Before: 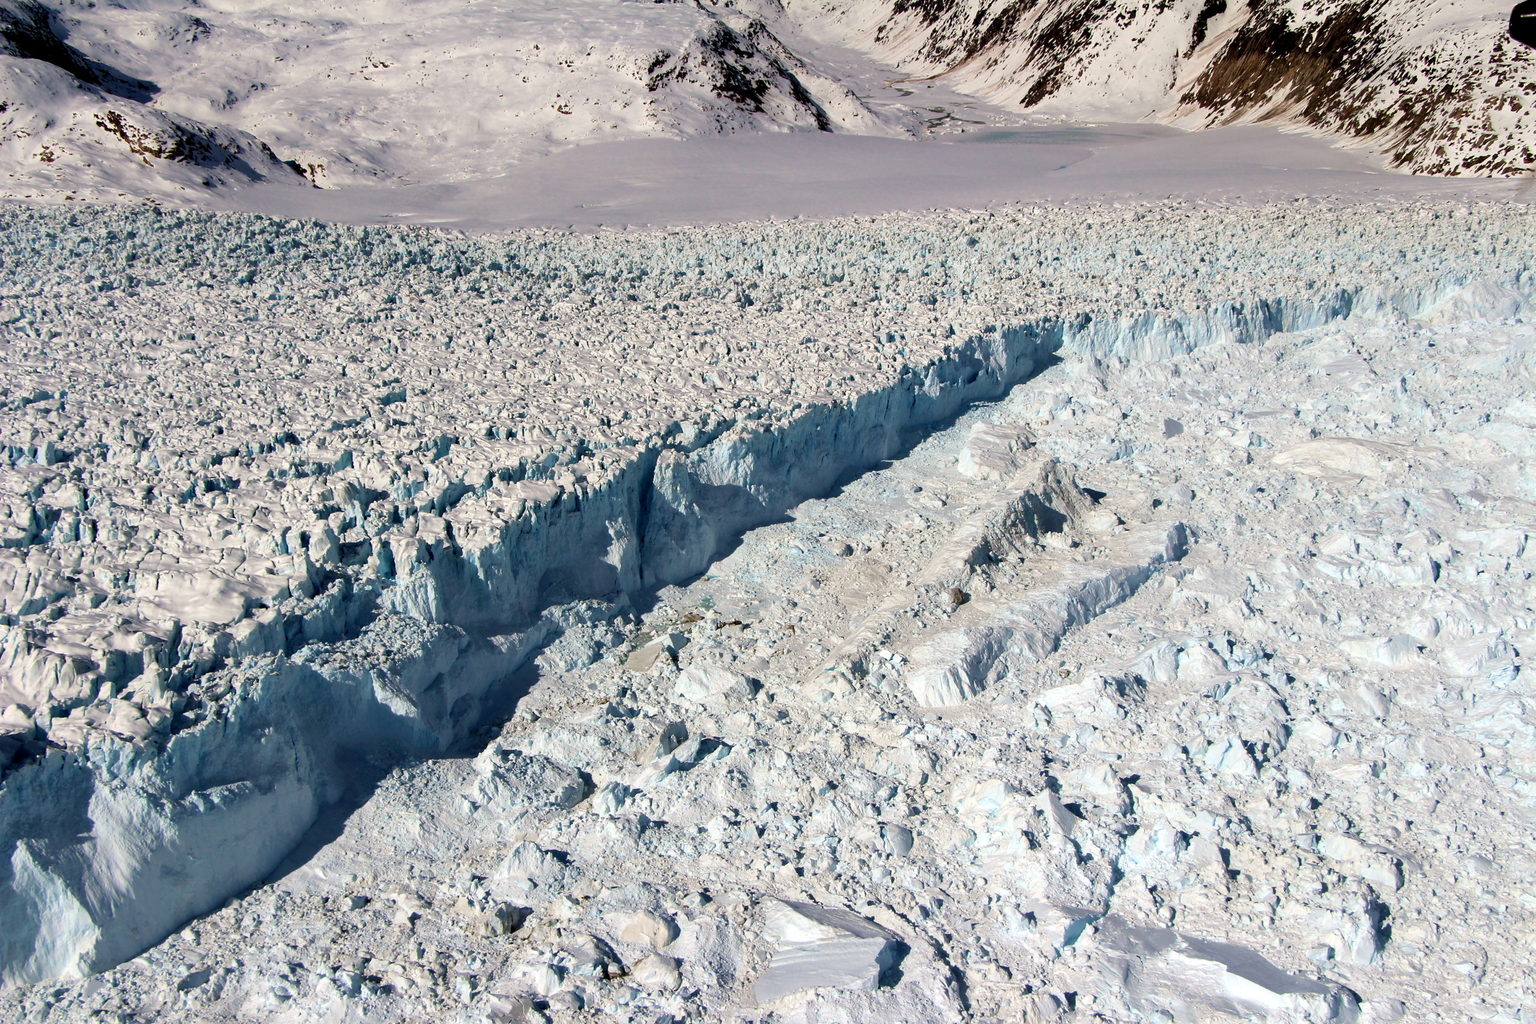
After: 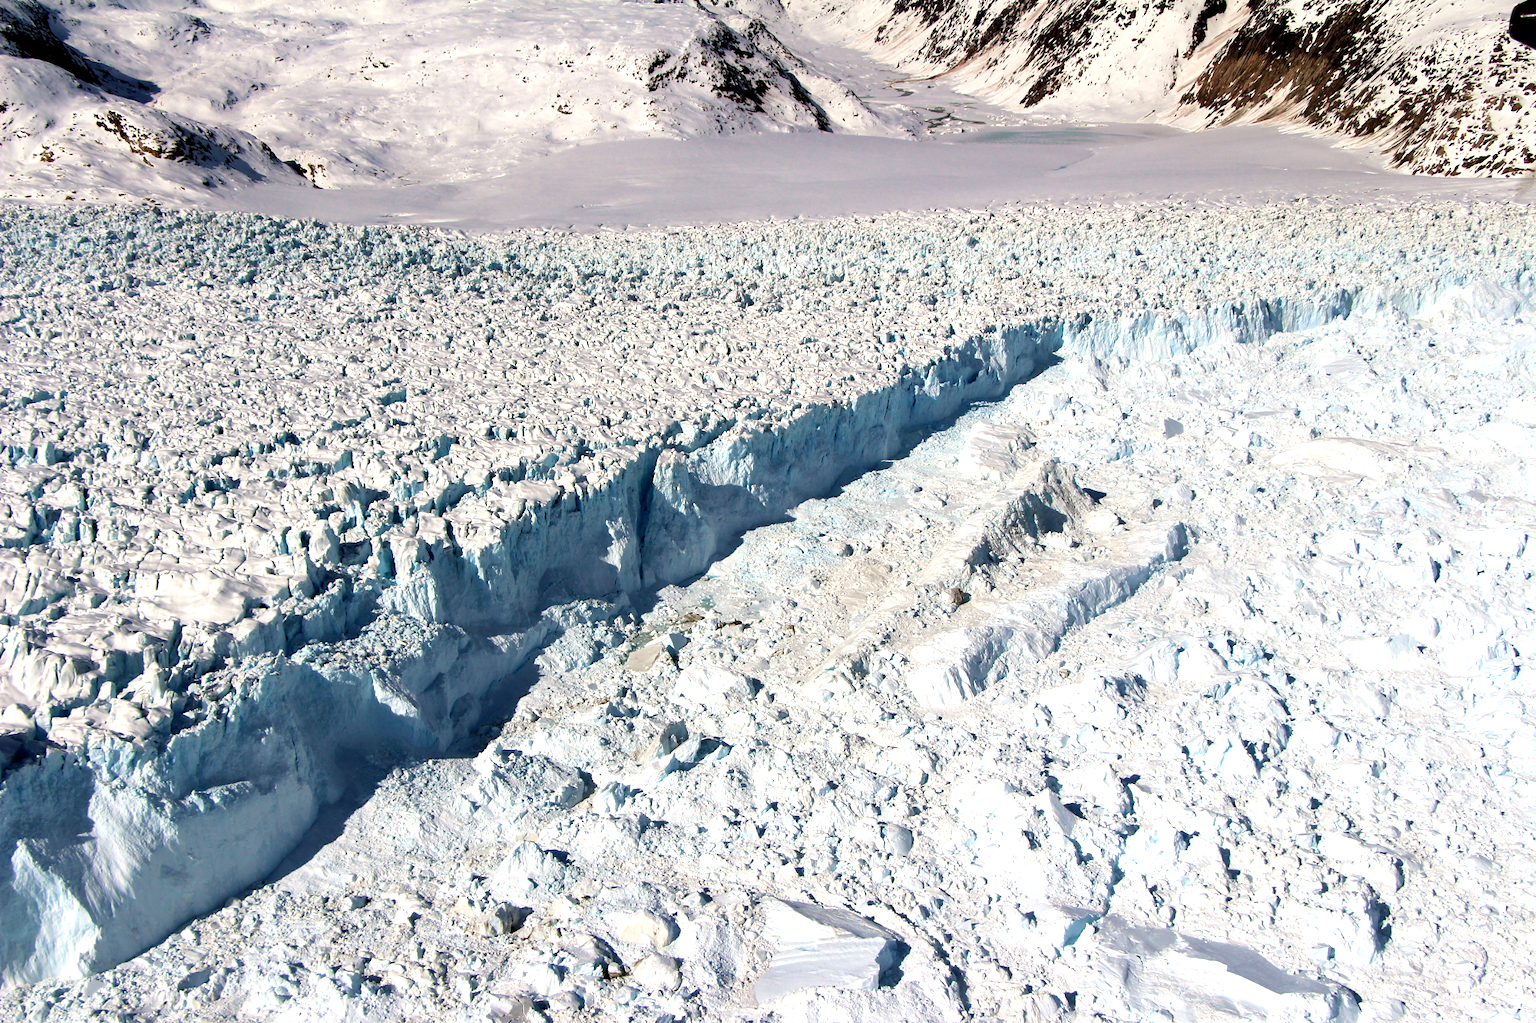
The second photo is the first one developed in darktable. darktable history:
exposure: exposure 0.513 EV, compensate exposure bias true, compensate highlight preservation false
